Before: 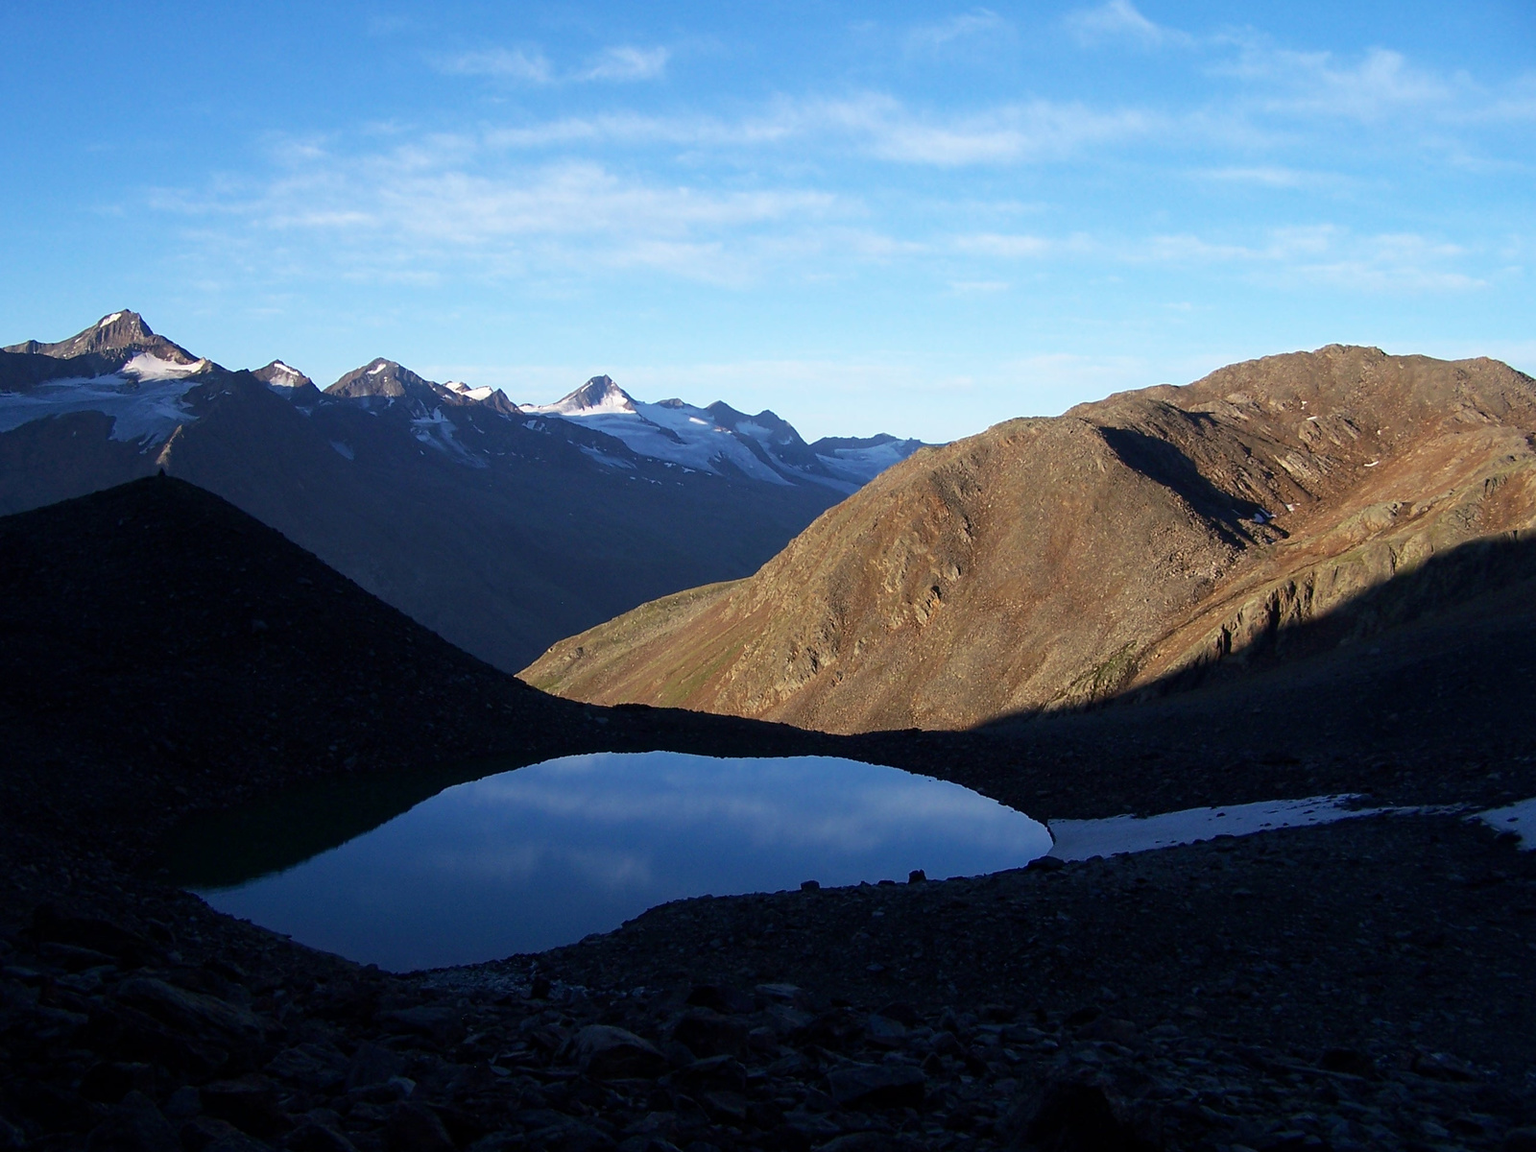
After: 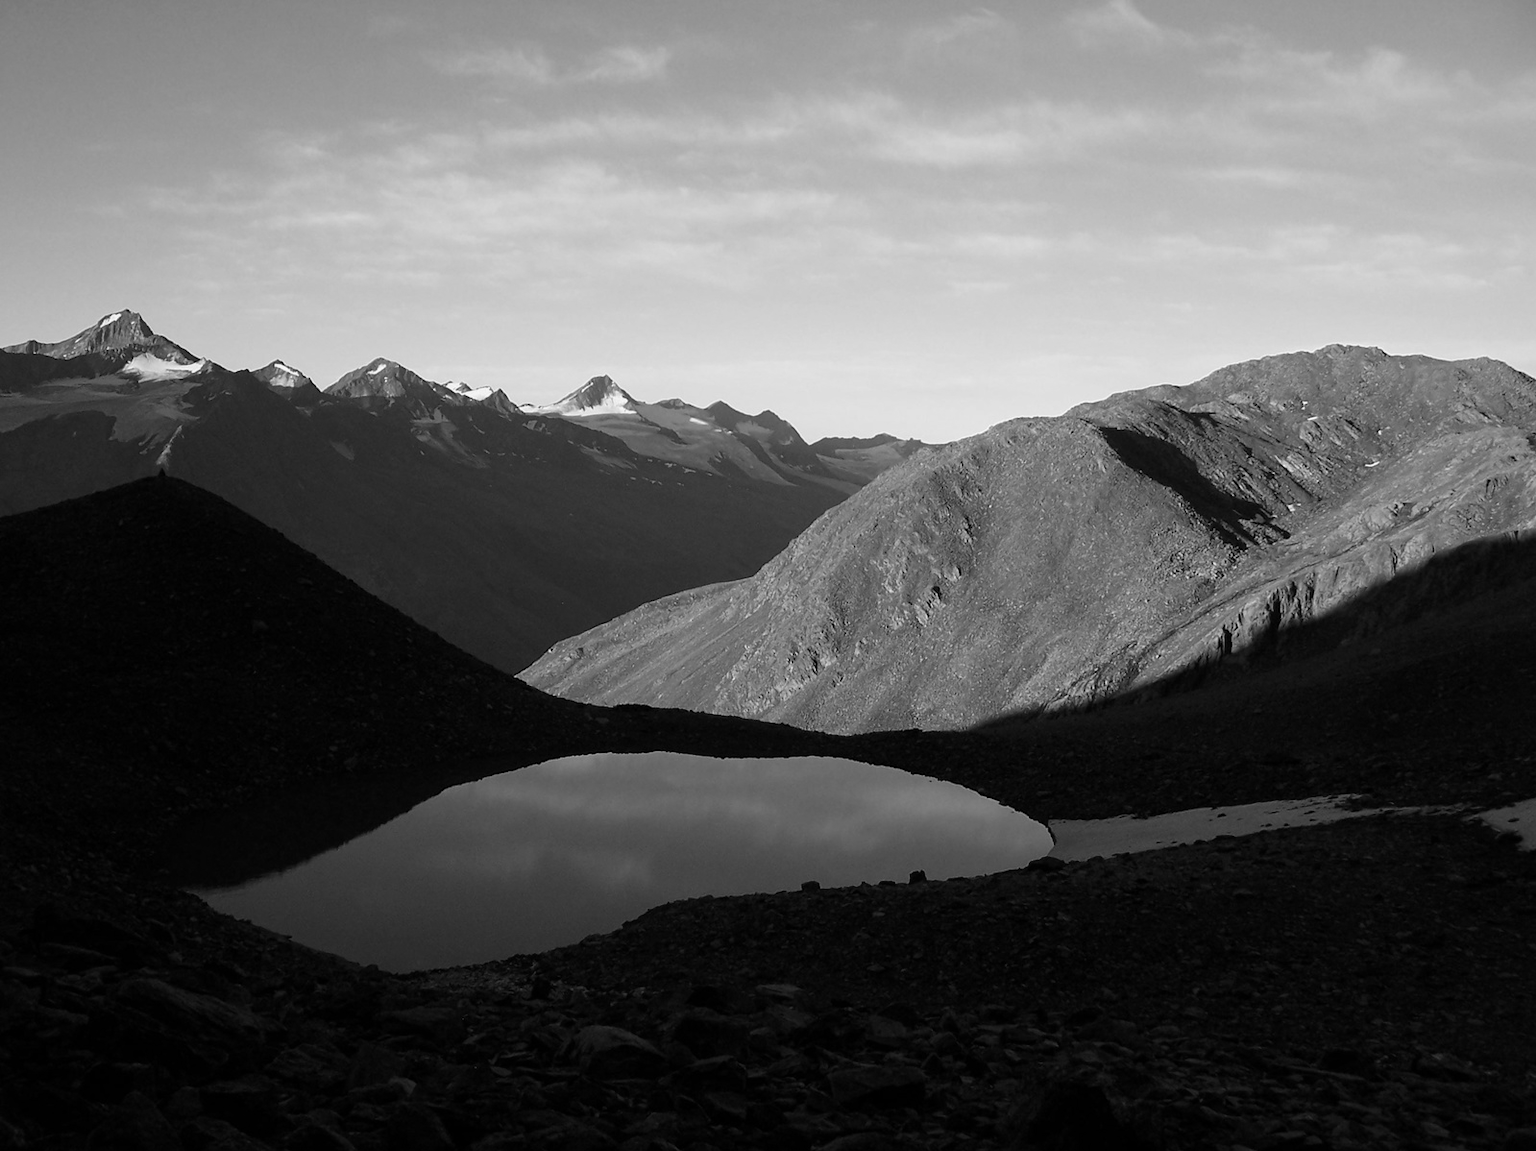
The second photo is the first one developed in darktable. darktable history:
monochrome: a 32, b 64, size 2.3
